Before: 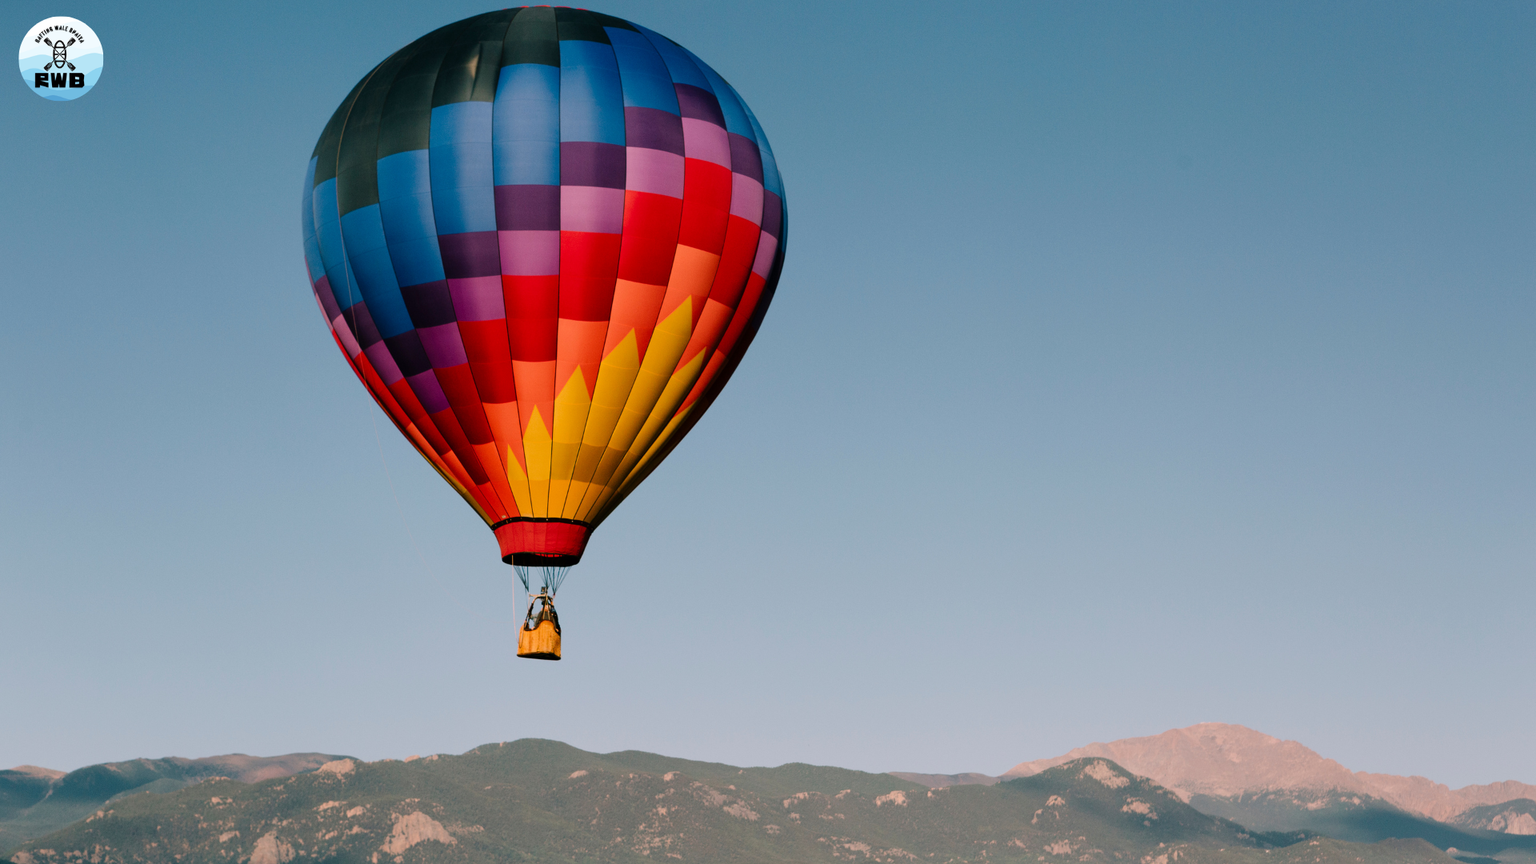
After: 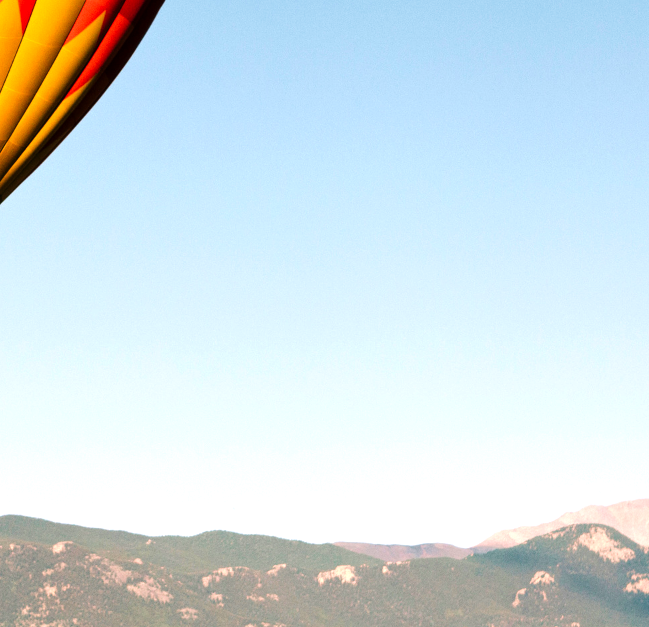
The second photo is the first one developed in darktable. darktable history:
local contrast: highlights 107%, shadows 98%, detail 119%, midtone range 0.2
velvia: strength 24.82%
crop: left 40.507%, top 39.235%, right 25.66%, bottom 2.634%
levels: levels [0, 0.374, 0.749]
